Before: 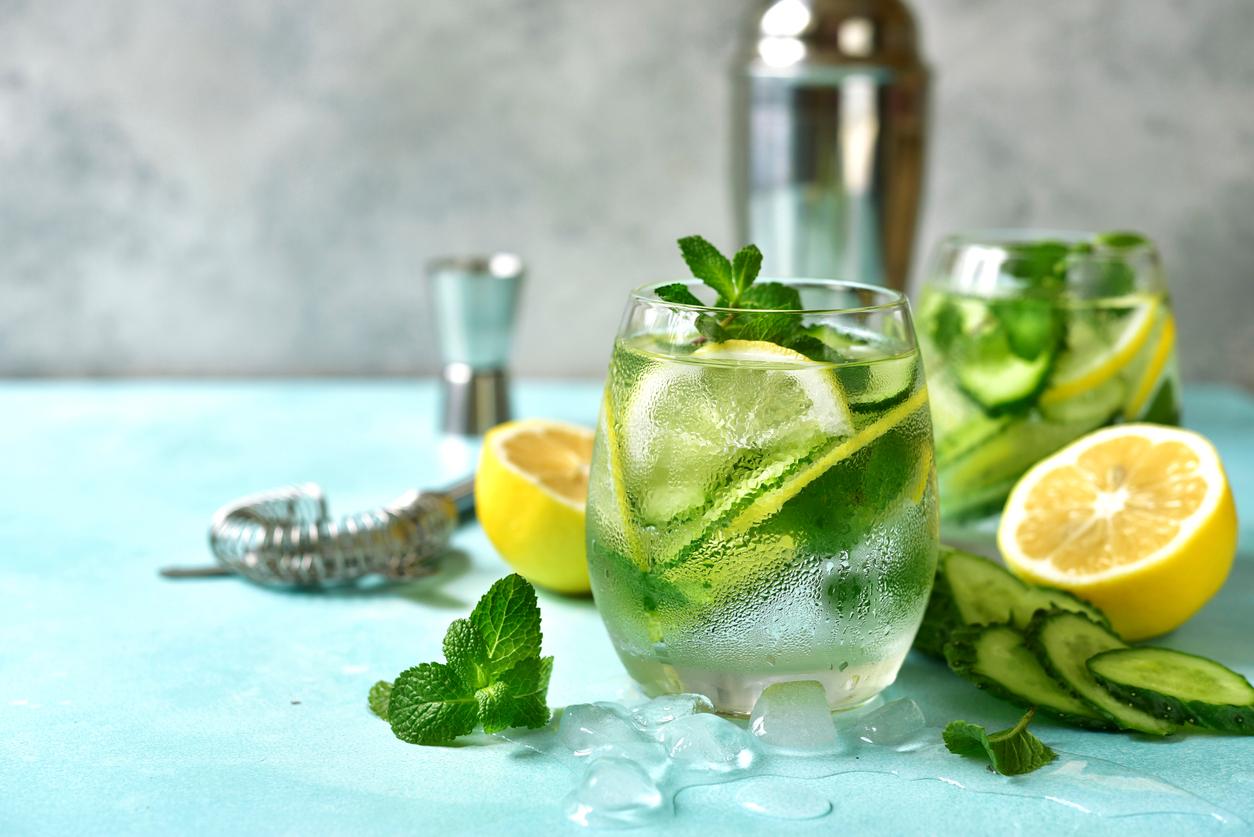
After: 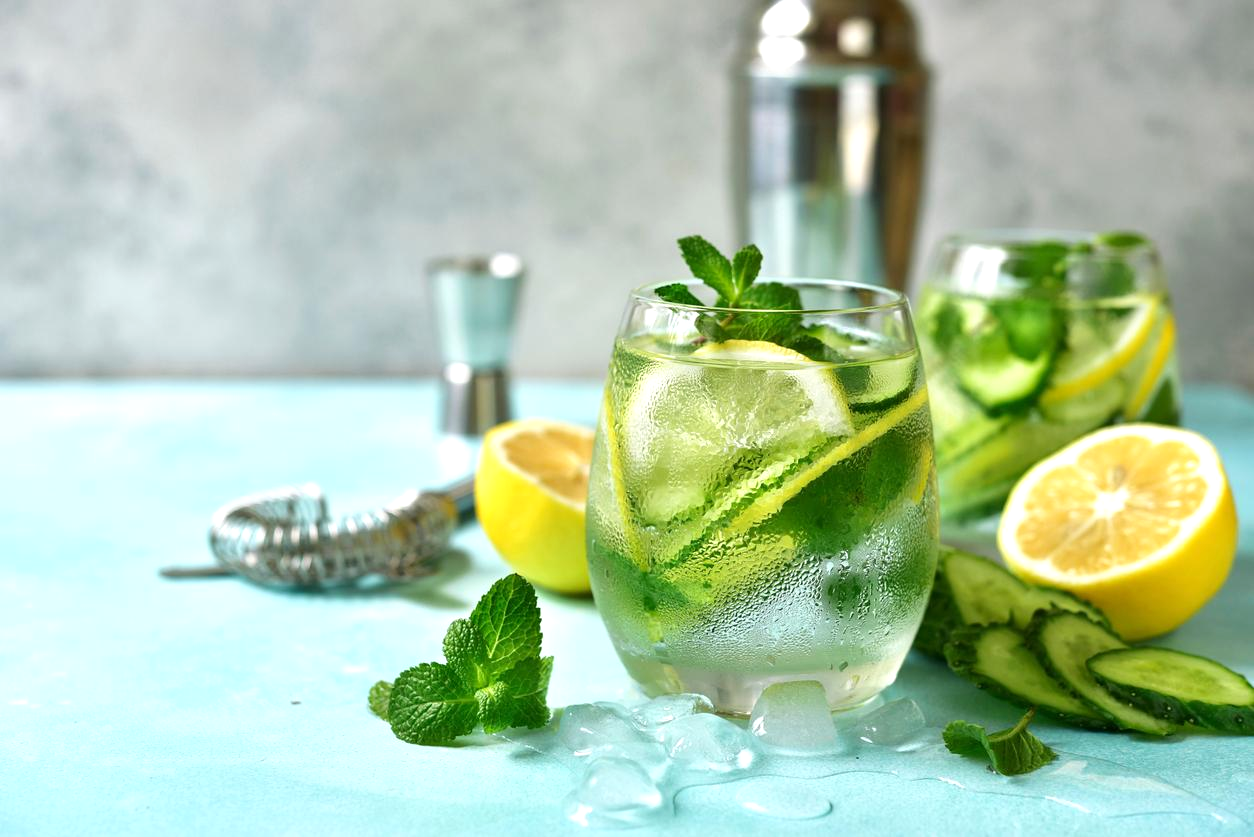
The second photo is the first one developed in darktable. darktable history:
exposure: exposure 0.164 EV, compensate highlight preservation false
